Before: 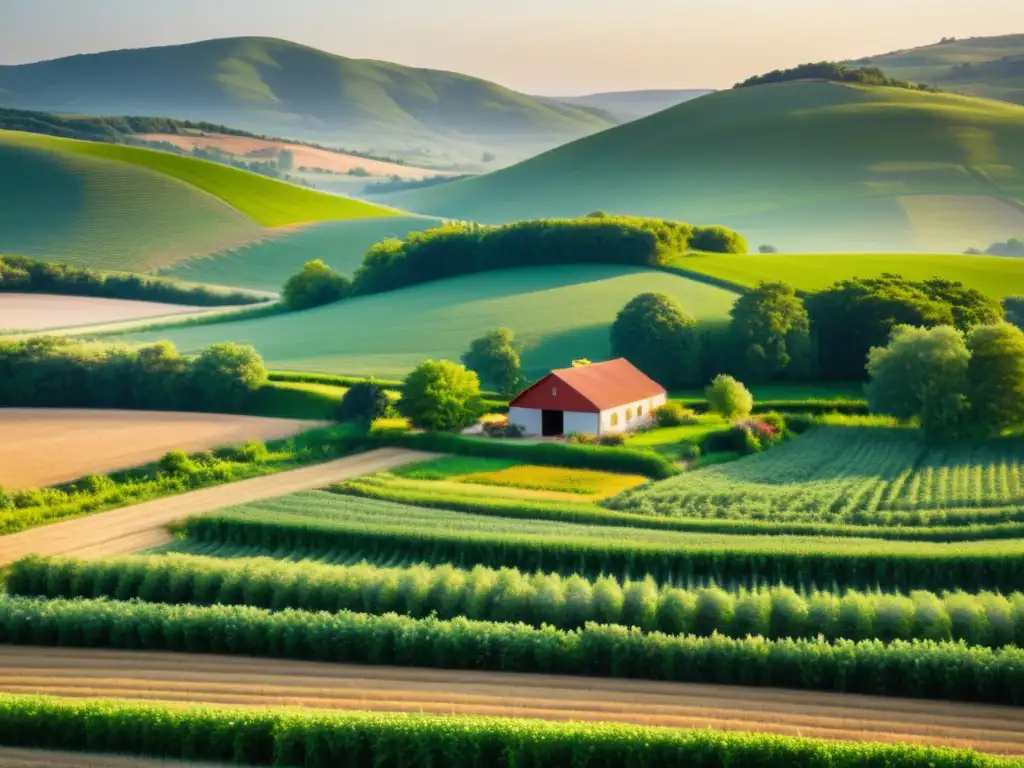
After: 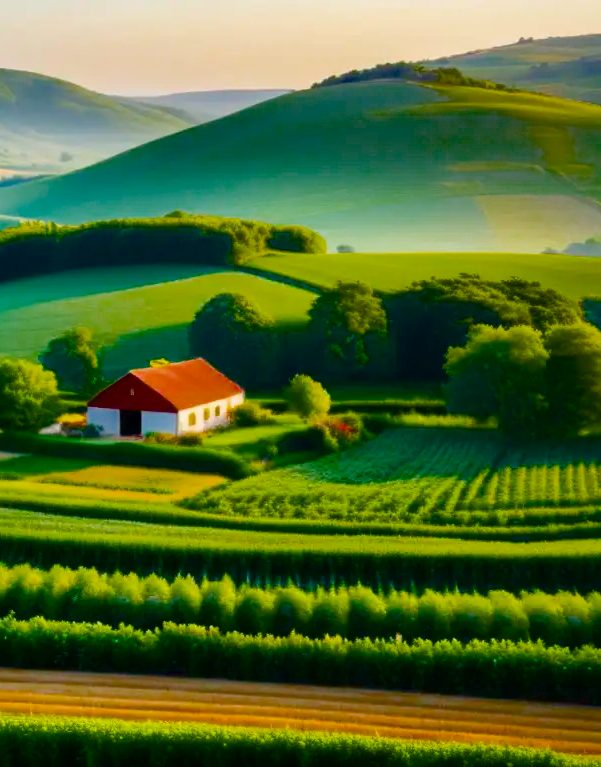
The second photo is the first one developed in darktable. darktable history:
color balance rgb: linear chroma grading › global chroma 9.999%, perceptual saturation grading › global saturation 46.323%, perceptual saturation grading › highlights -25.847%, perceptual saturation grading › shadows 49.994%, global vibrance 7.224%, saturation formula JzAzBz (2021)
crop: left 41.242%
